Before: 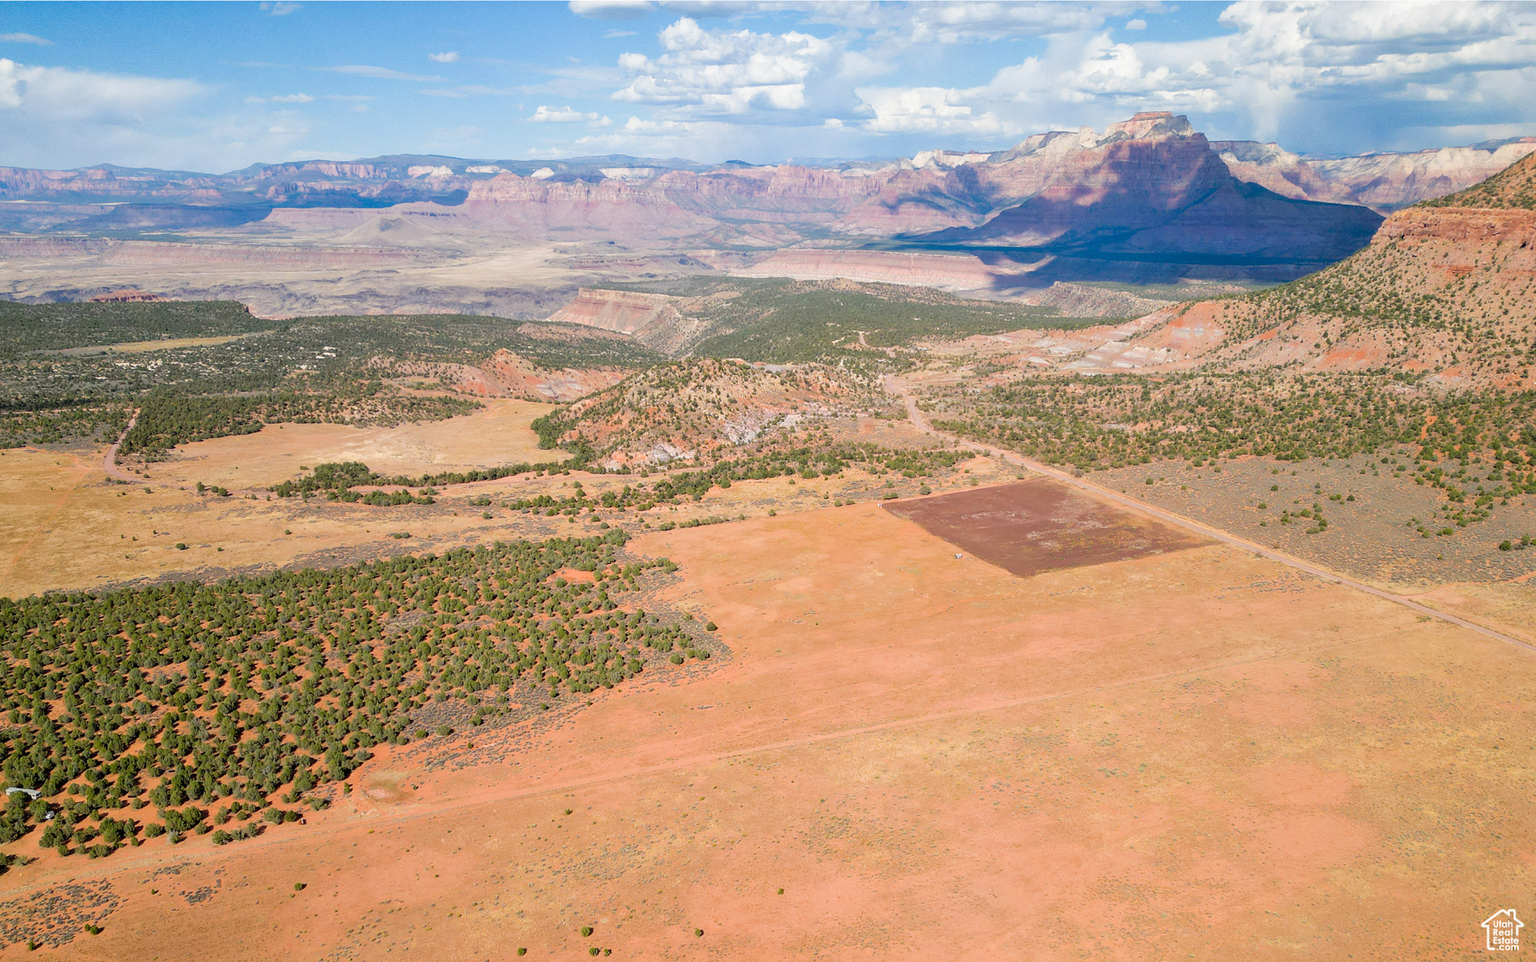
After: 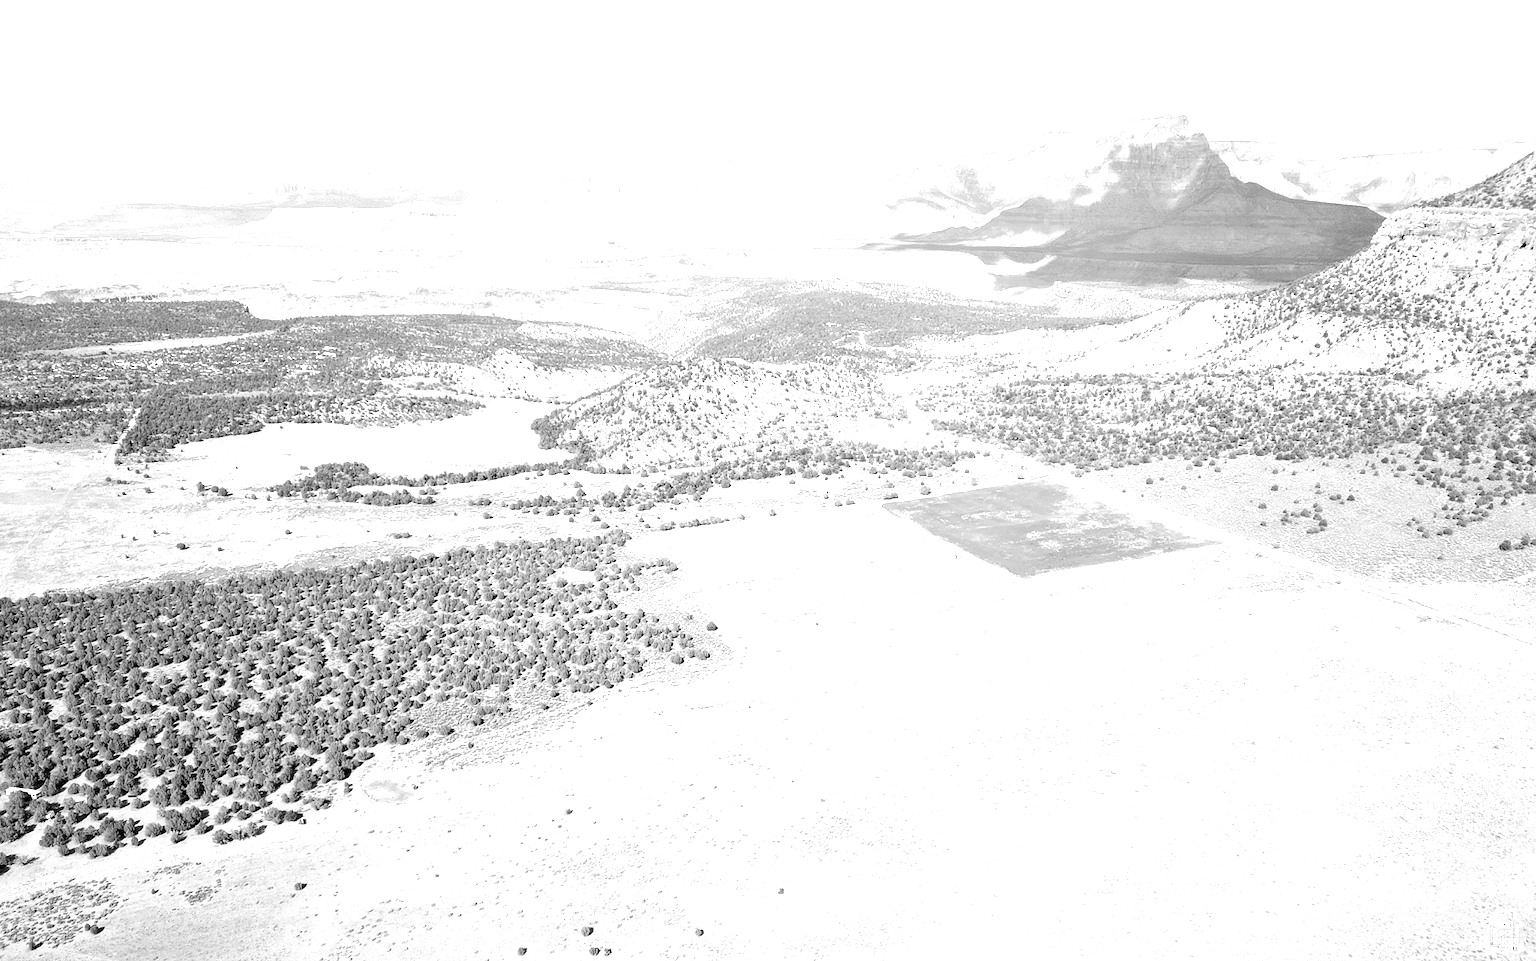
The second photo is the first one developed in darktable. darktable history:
color calibration: output gray [0.25, 0.35, 0.4, 0], illuminant same as pipeline (D50), adaptation XYZ, x 0.345, y 0.357, temperature 5020.03 K
exposure: exposure 1.135 EV, compensate exposure bias true, compensate highlight preservation false
color balance rgb: shadows lift › luminance -20.152%, perceptual saturation grading › global saturation 34.927%, perceptual saturation grading › highlights -29.952%, perceptual saturation grading › shadows 34.672%, global vibrance 1.724%, saturation formula JzAzBz (2021)
